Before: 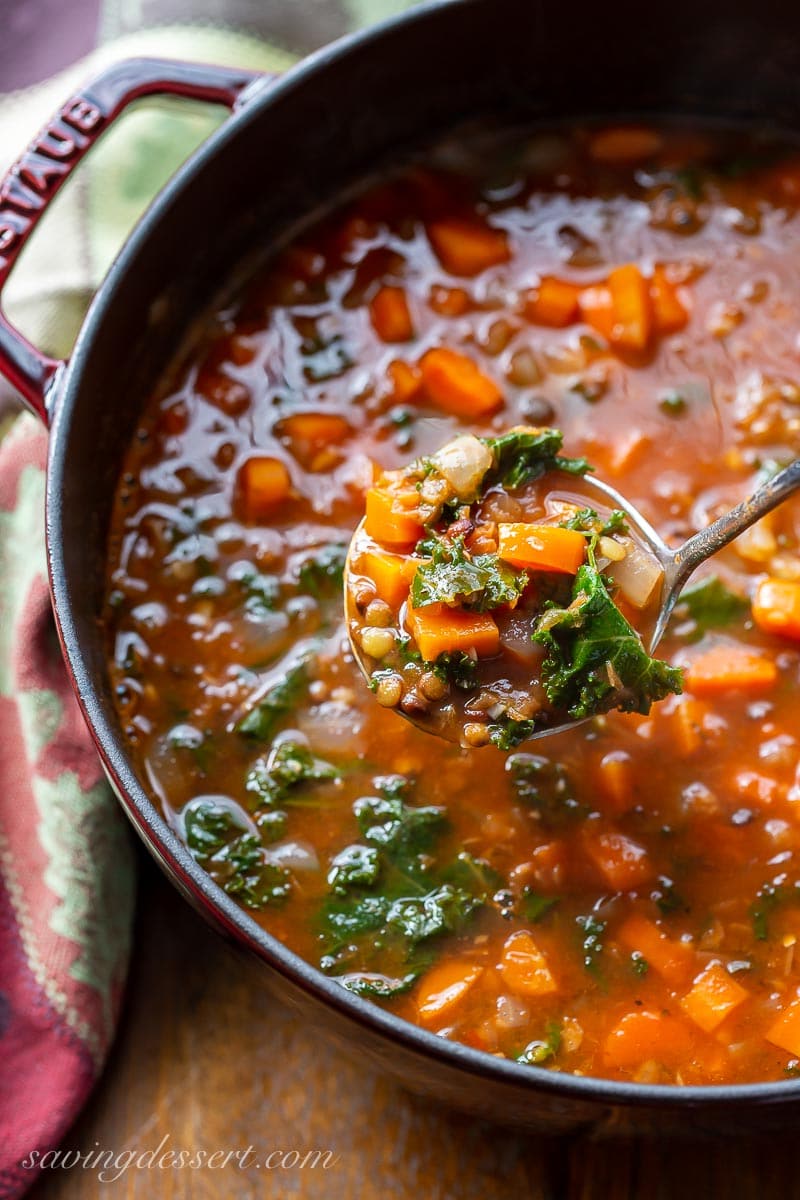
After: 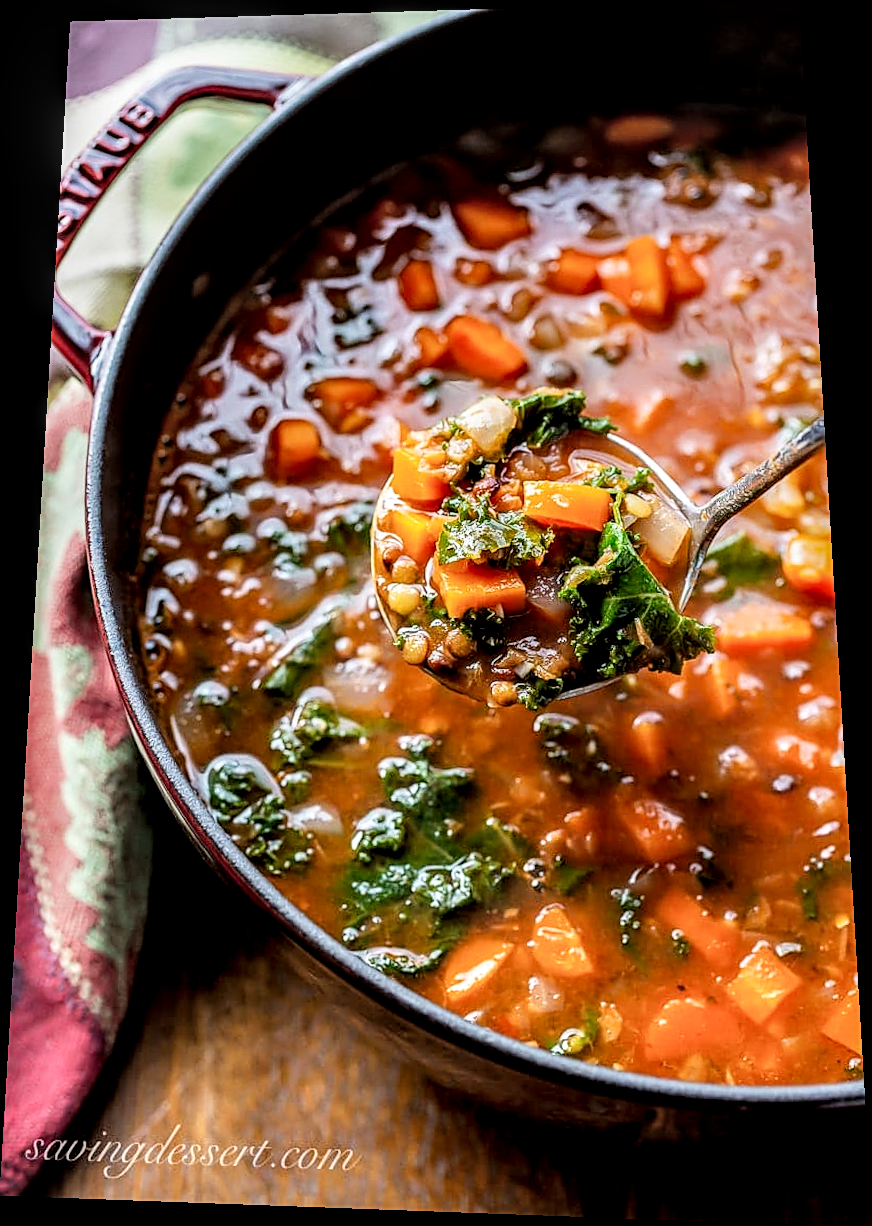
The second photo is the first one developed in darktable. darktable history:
local contrast: highlights 65%, shadows 54%, detail 169%, midtone range 0.514
filmic rgb: black relative exposure -7.65 EV, white relative exposure 4.56 EV, hardness 3.61
sharpen: on, module defaults
rotate and perspective: rotation 0.128°, lens shift (vertical) -0.181, lens shift (horizontal) -0.044, shear 0.001, automatic cropping off
contrast brightness saturation: contrast 0.03, brightness 0.06, saturation 0.13
